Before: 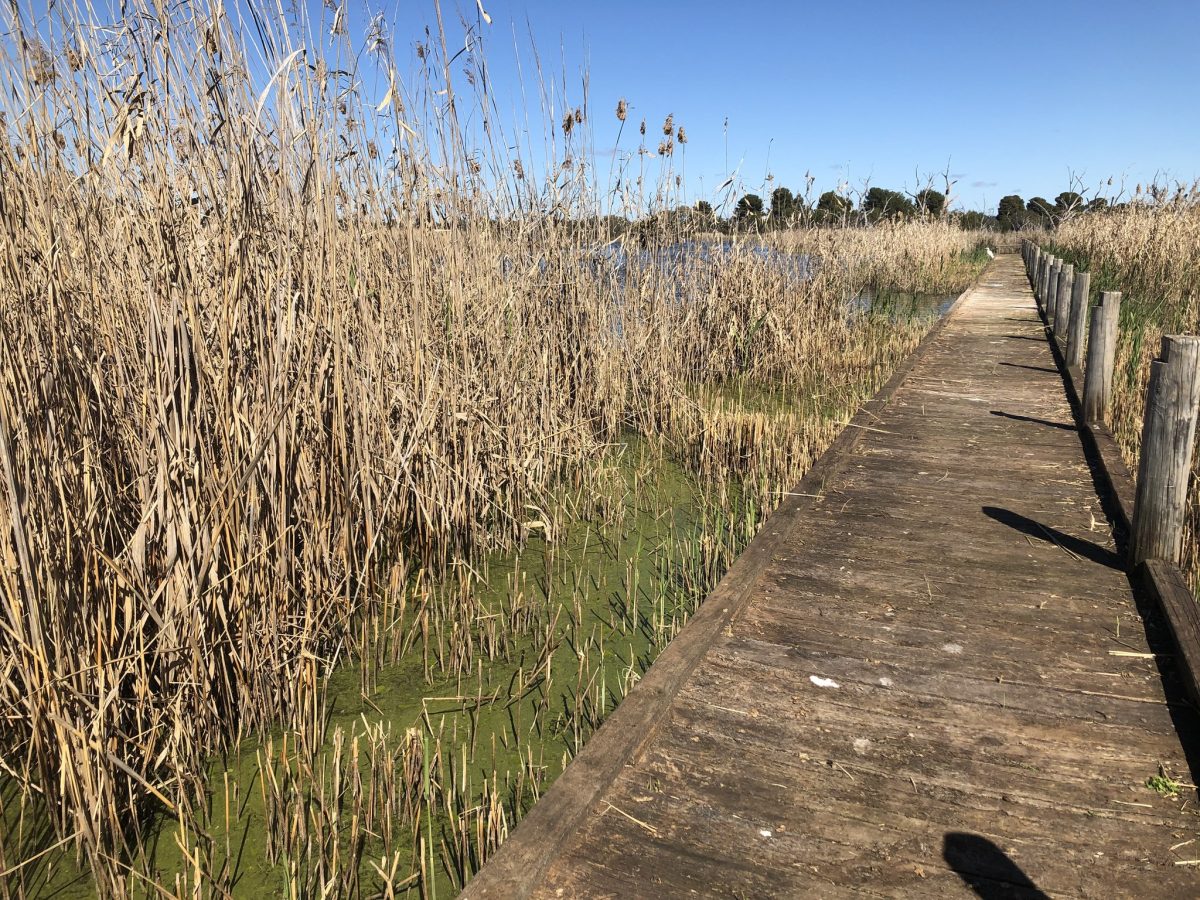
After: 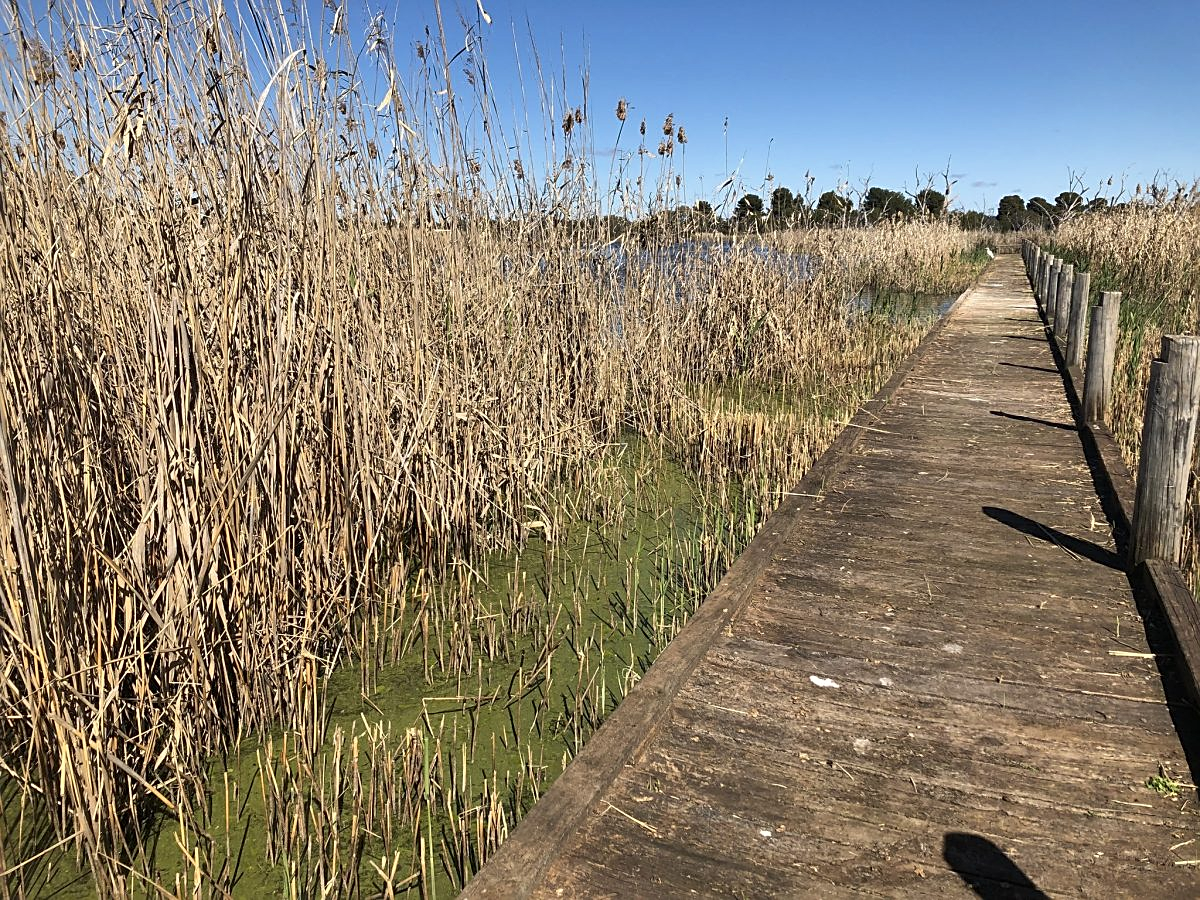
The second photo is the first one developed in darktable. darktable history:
sharpen: on, module defaults
shadows and highlights: radius 108.52, shadows 44.07, highlights -67.8, low approximation 0.01, soften with gaussian
